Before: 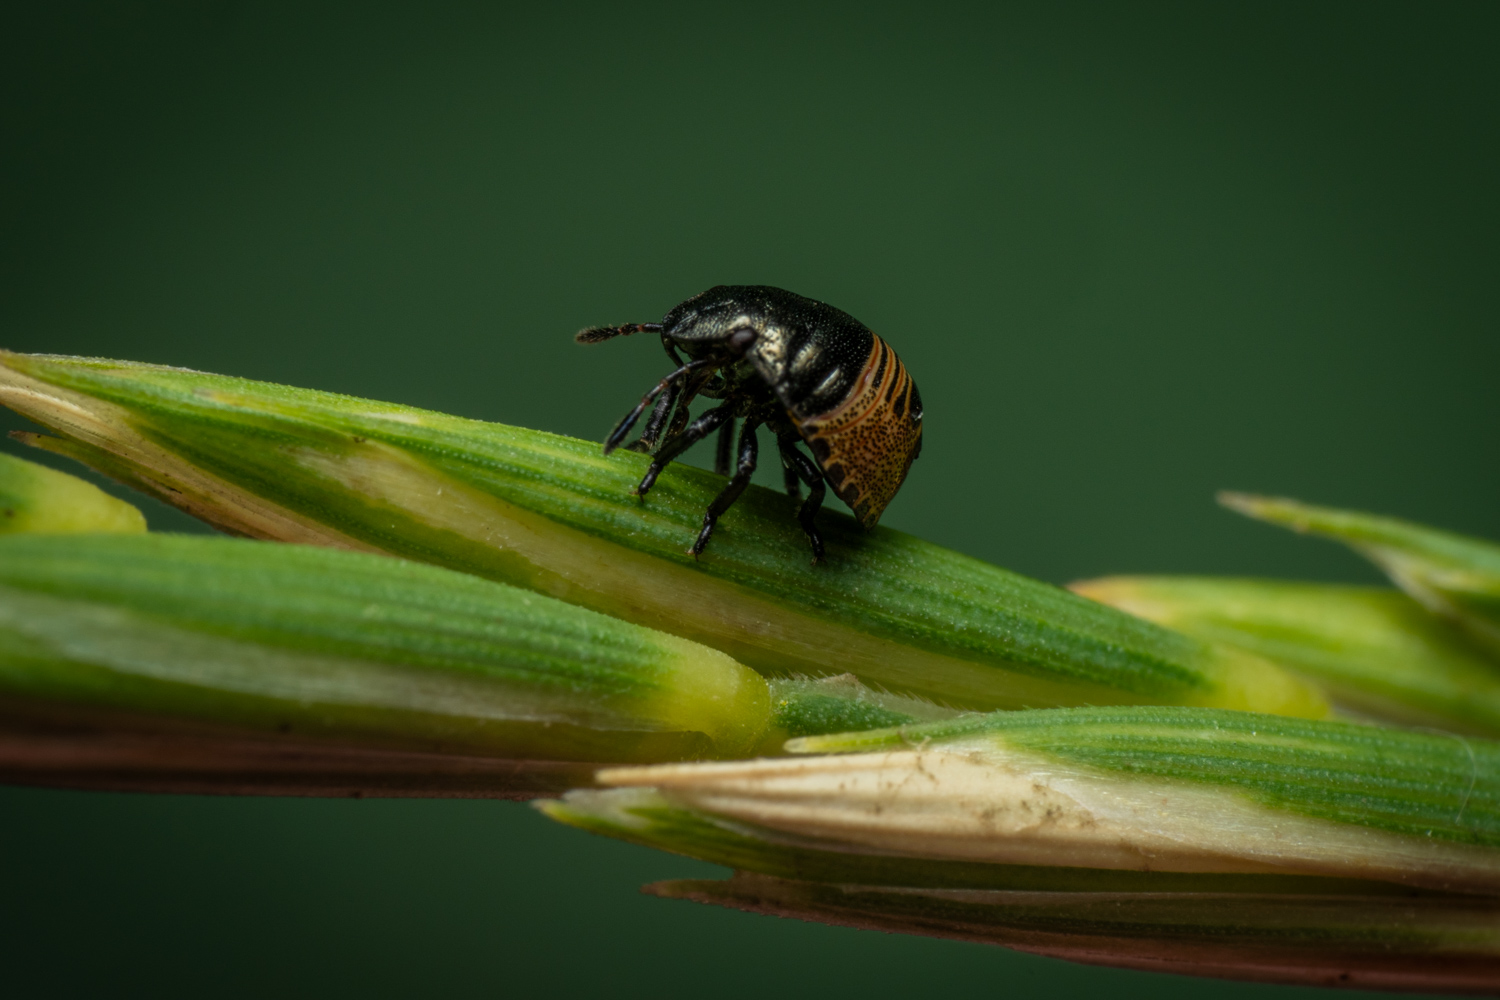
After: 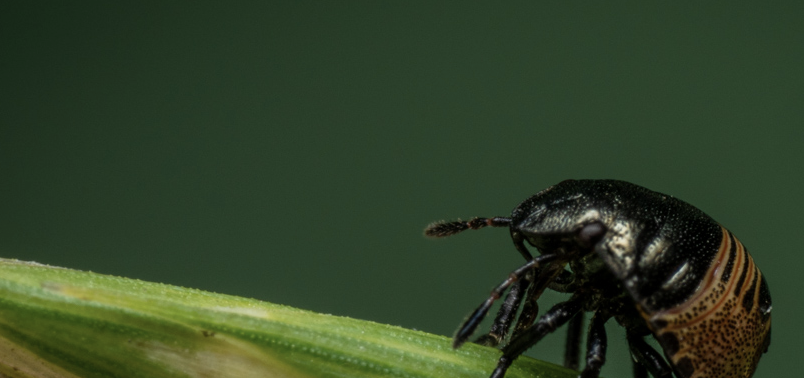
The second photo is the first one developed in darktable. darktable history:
crop: left 10.121%, top 10.631%, right 36.218%, bottom 51.526%
color zones: curves: ch0 [(0, 0.497) (0.143, 0.5) (0.286, 0.5) (0.429, 0.483) (0.571, 0.116) (0.714, -0.006) (0.857, 0.28) (1, 0.497)]
contrast brightness saturation: contrast 0.06, brightness -0.01, saturation -0.23
